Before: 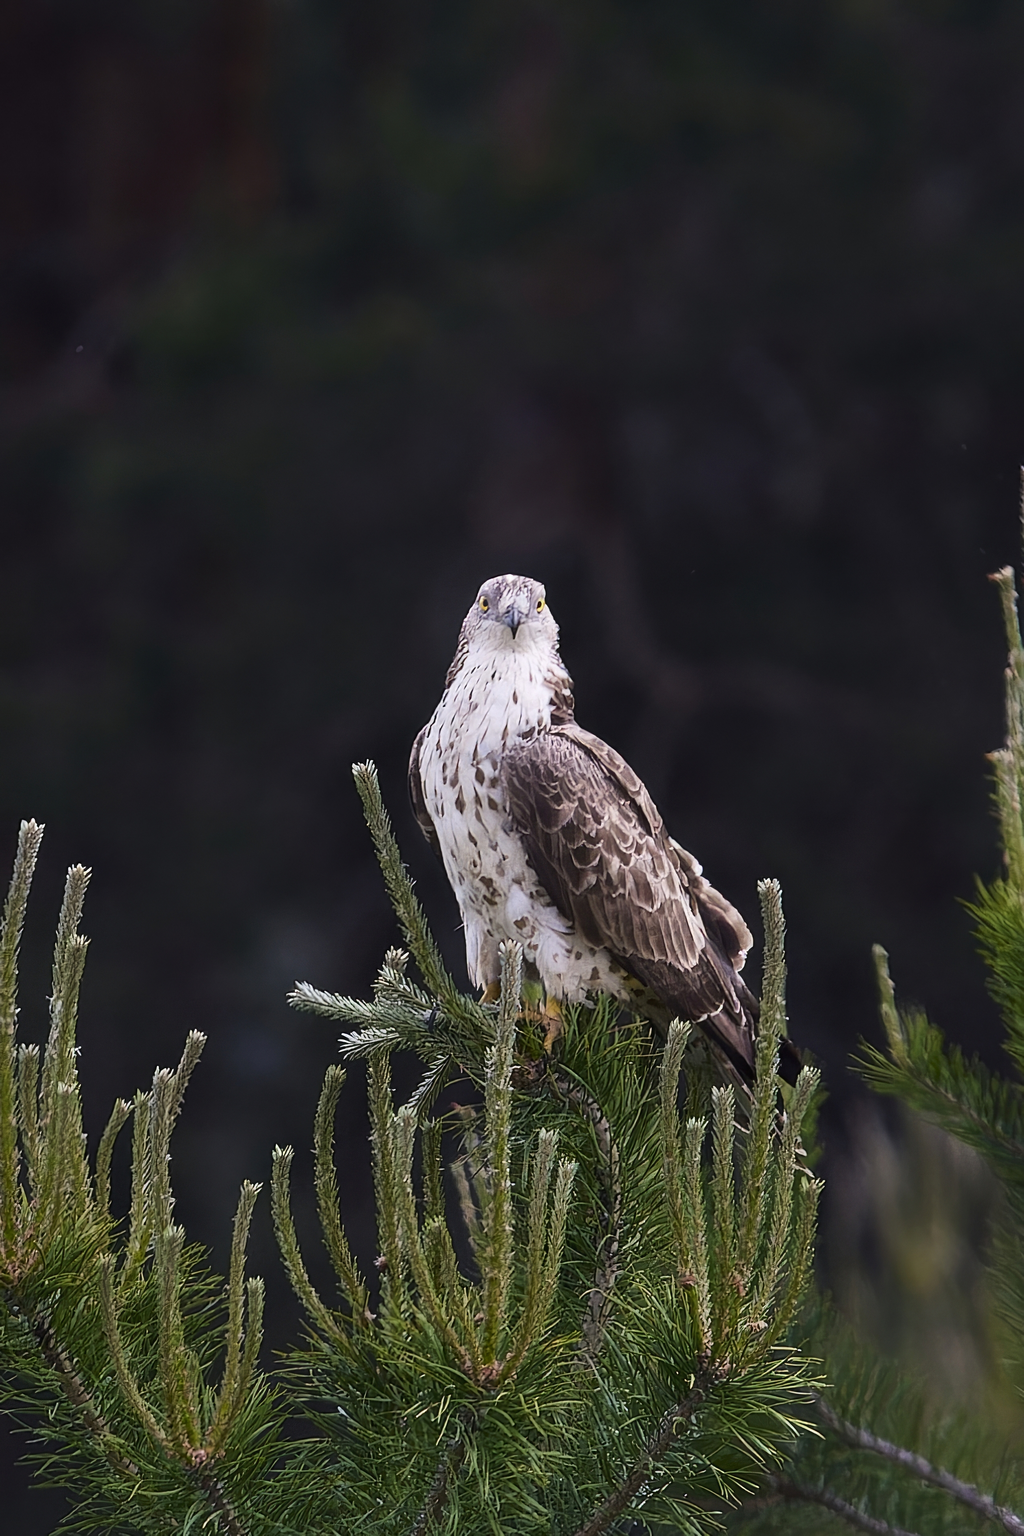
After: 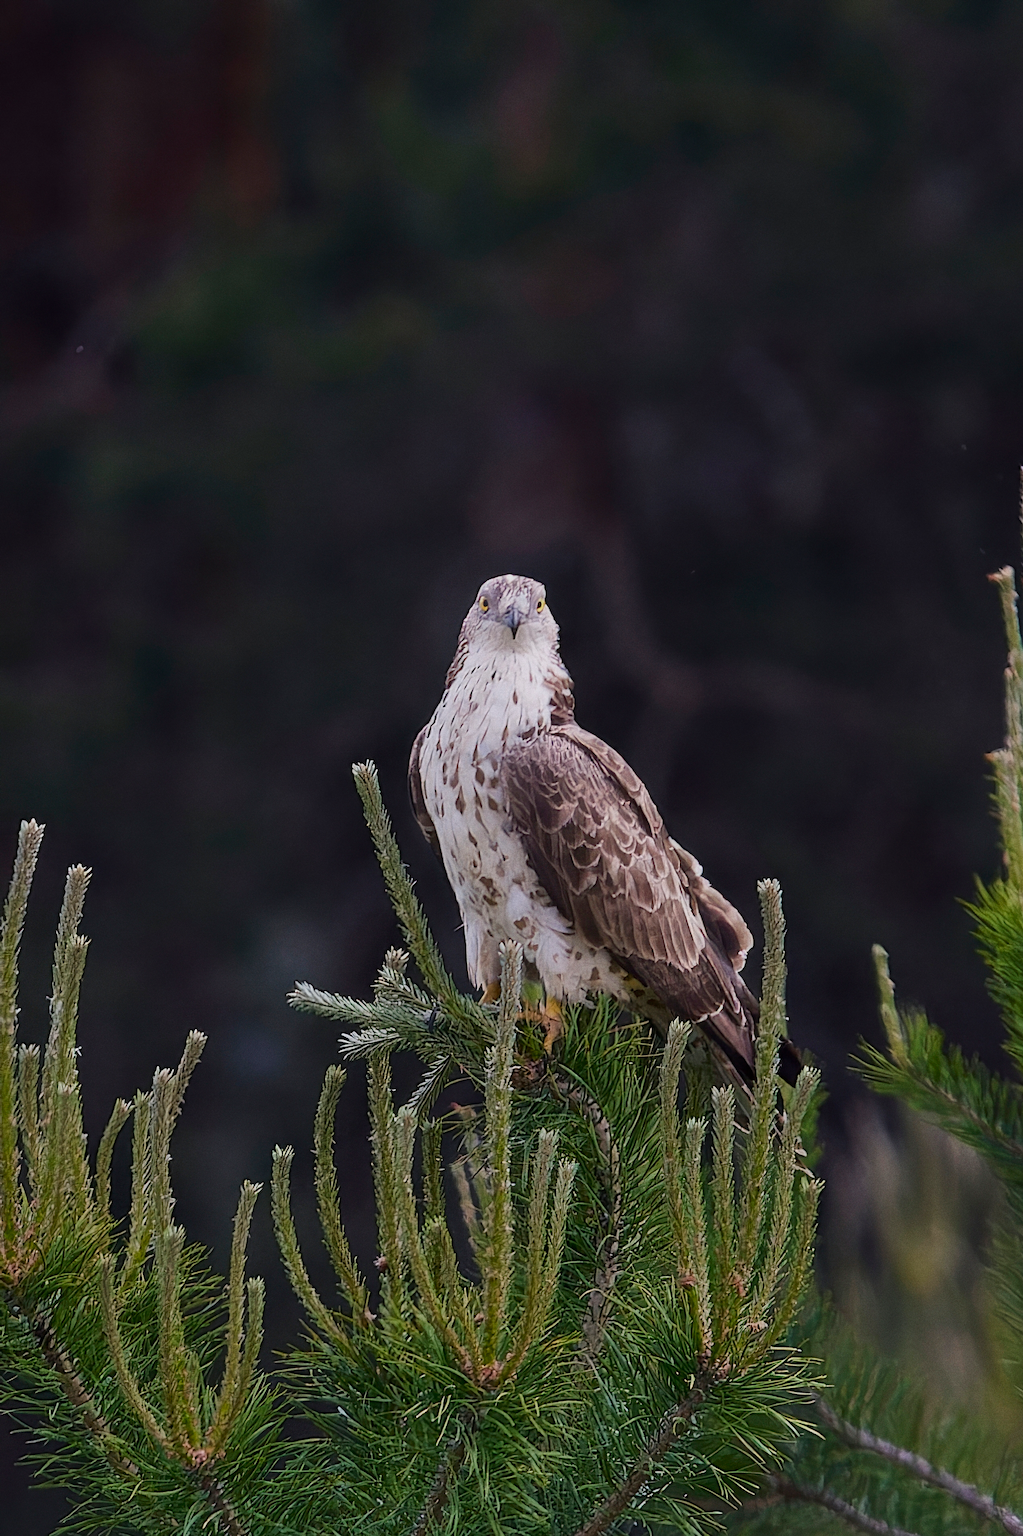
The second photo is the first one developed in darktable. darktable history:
tone equalizer: -8 EV 0.25 EV, -7 EV 0.417 EV, -6 EV 0.417 EV, -5 EV 0.25 EV, -3 EV -0.25 EV, -2 EV -0.417 EV, -1 EV -0.417 EV, +0 EV -0.25 EV, edges refinement/feathering 500, mask exposure compensation -1.57 EV, preserve details guided filter
grain: coarseness 0.09 ISO
